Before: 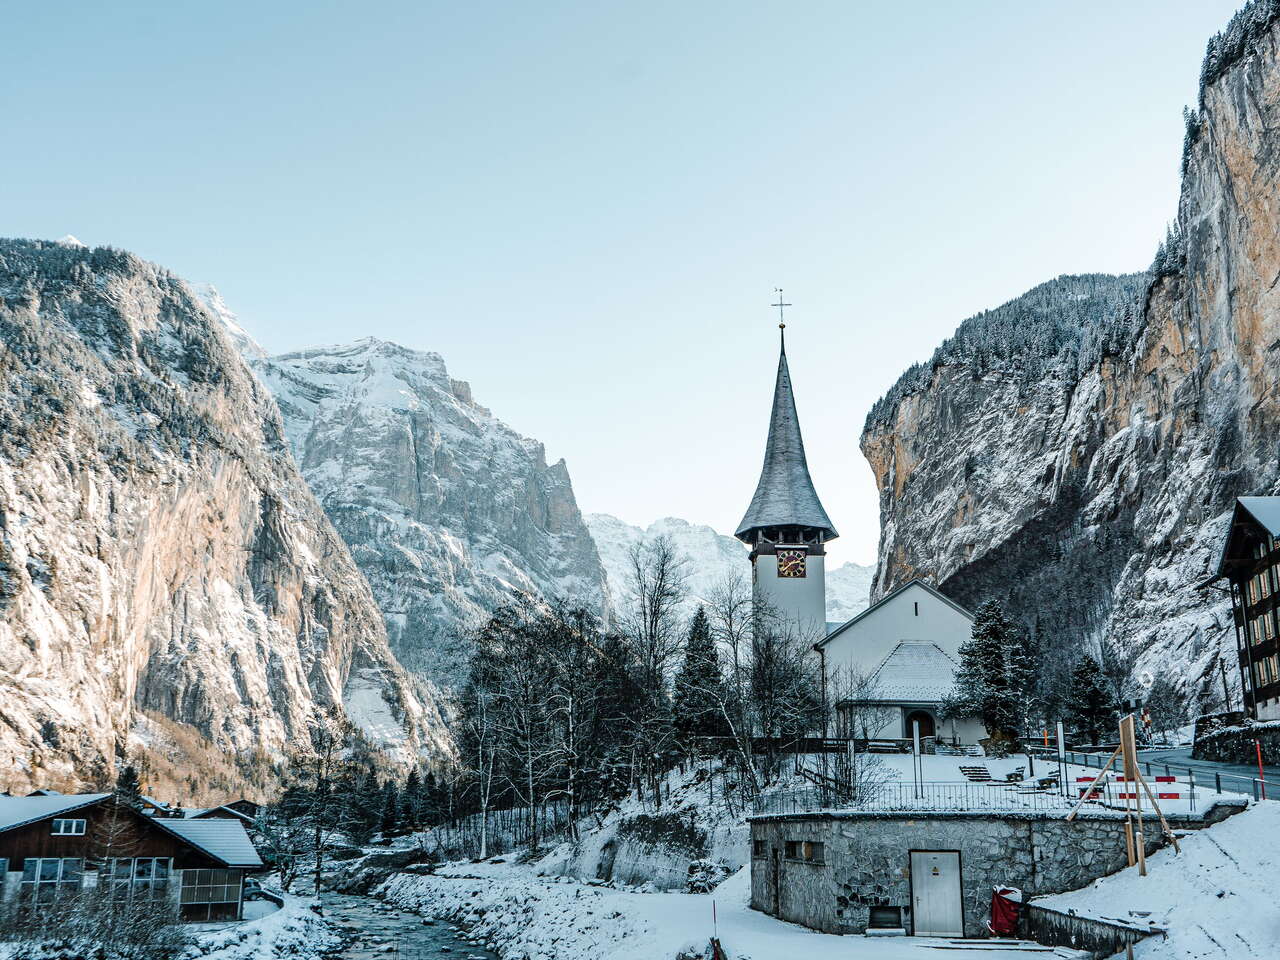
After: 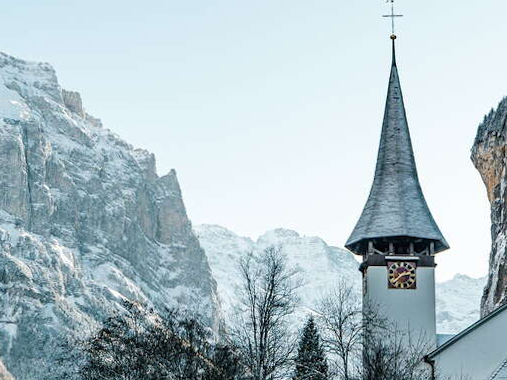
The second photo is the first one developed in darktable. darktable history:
rotate and perspective: rotation 0.192°, lens shift (horizontal) -0.015, crop left 0.005, crop right 0.996, crop top 0.006, crop bottom 0.99
crop: left 30%, top 30%, right 30%, bottom 30%
